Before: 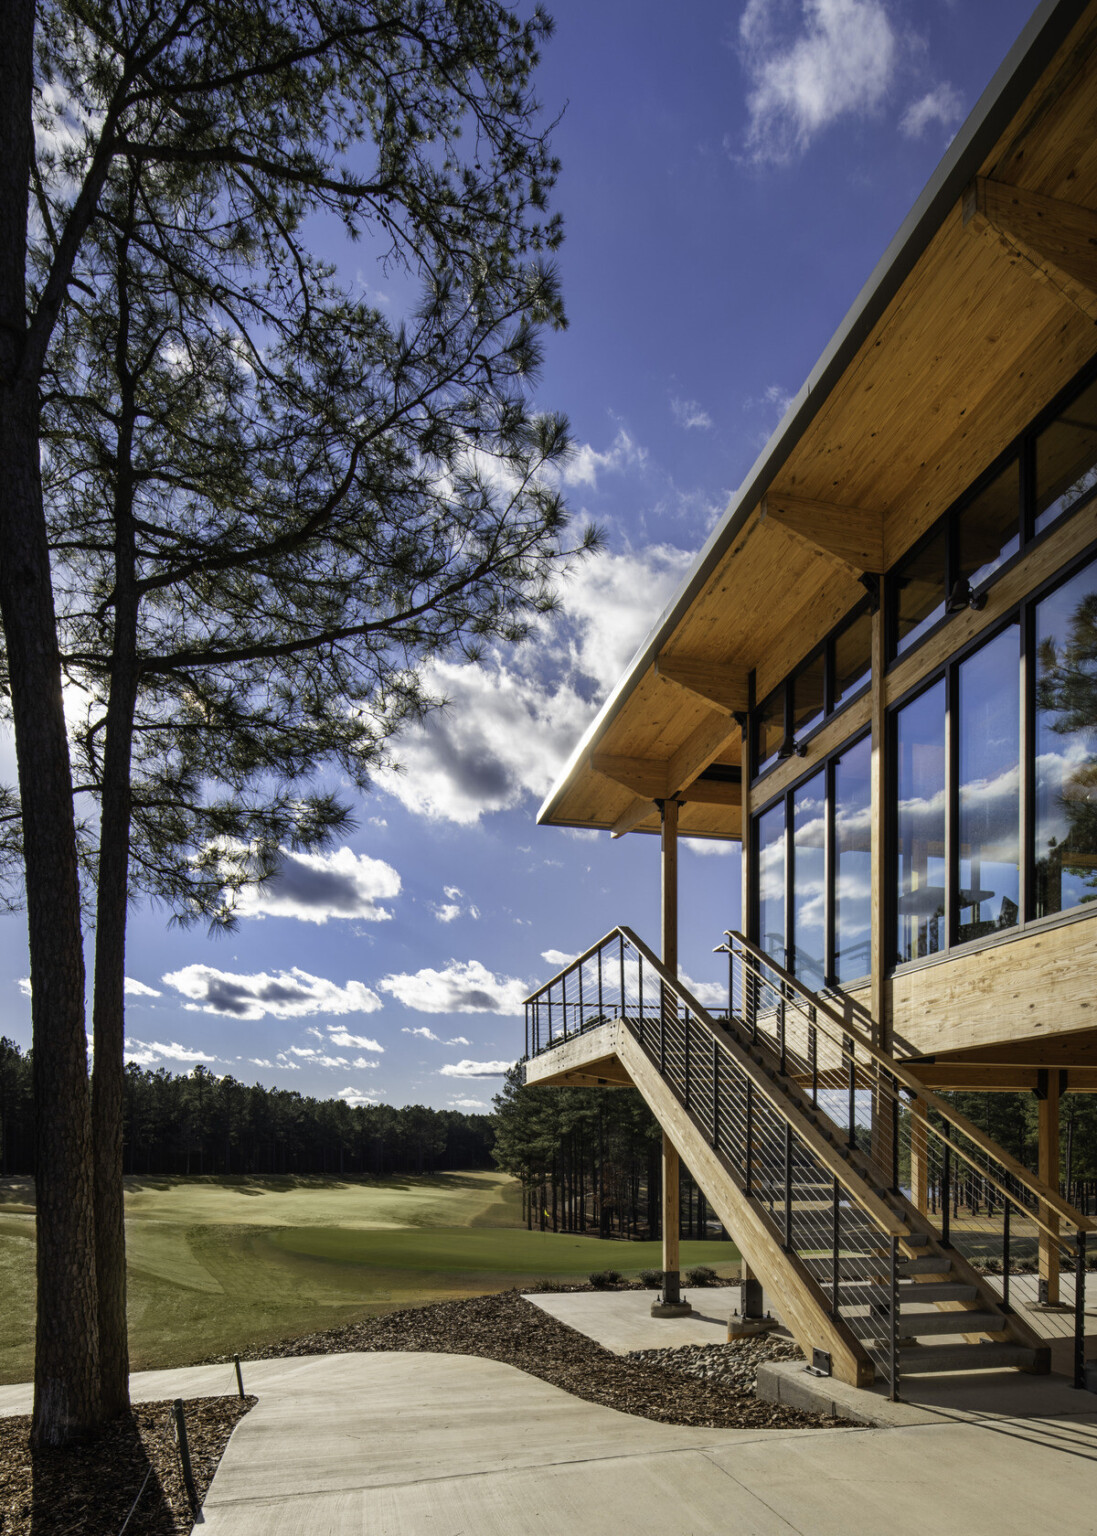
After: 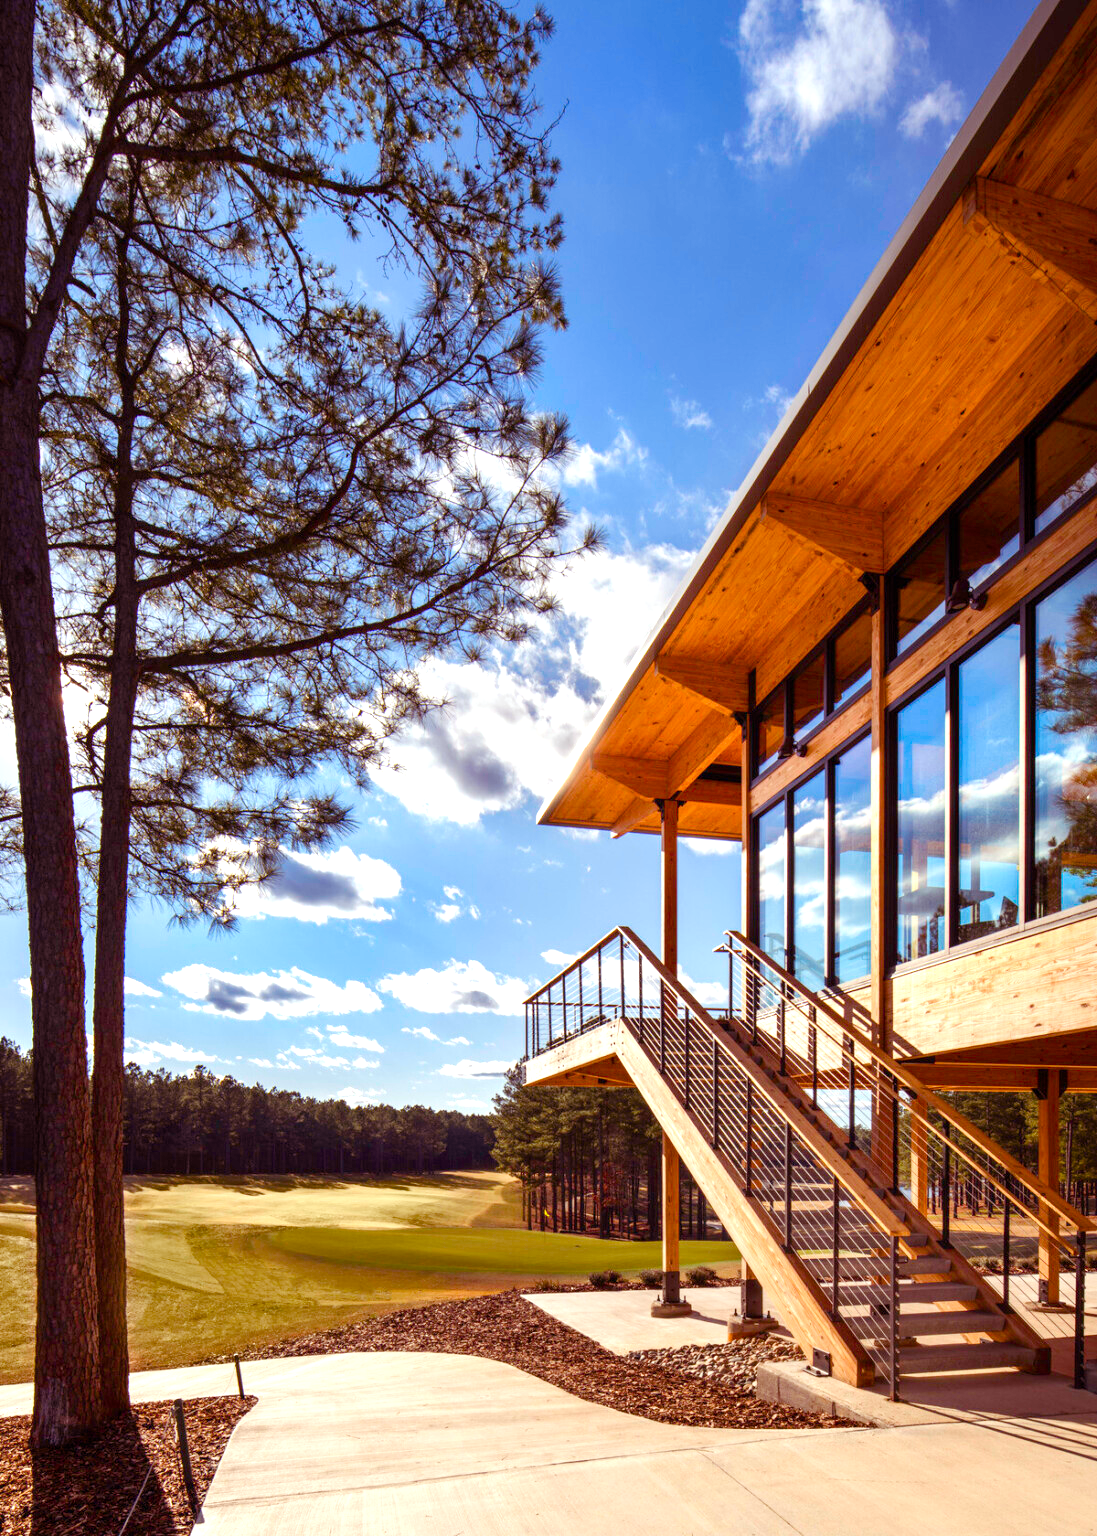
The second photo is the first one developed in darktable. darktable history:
color balance rgb: shadows lift › chroma 6.149%, shadows lift › hue 304.26°, power › chroma 1.54%, power › hue 25.85°, highlights gain › luminance 17.421%, perceptual saturation grading › global saturation 20%, perceptual saturation grading › highlights -25.9%, perceptual saturation grading › shadows 25.061%, perceptual brilliance grading › global brilliance 9.775%, perceptual brilliance grading › shadows 15.131%, contrast -10.531%
tone equalizer: -8 EV -0.403 EV, -7 EV -0.417 EV, -6 EV -0.326 EV, -5 EV -0.241 EV, -3 EV 0.229 EV, -2 EV 0.345 EV, -1 EV 0.379 EV, +0 EV 0.408 EV, edges refinement/feathering 500, mask exposure compensation -1.57 EV, preserve details no
